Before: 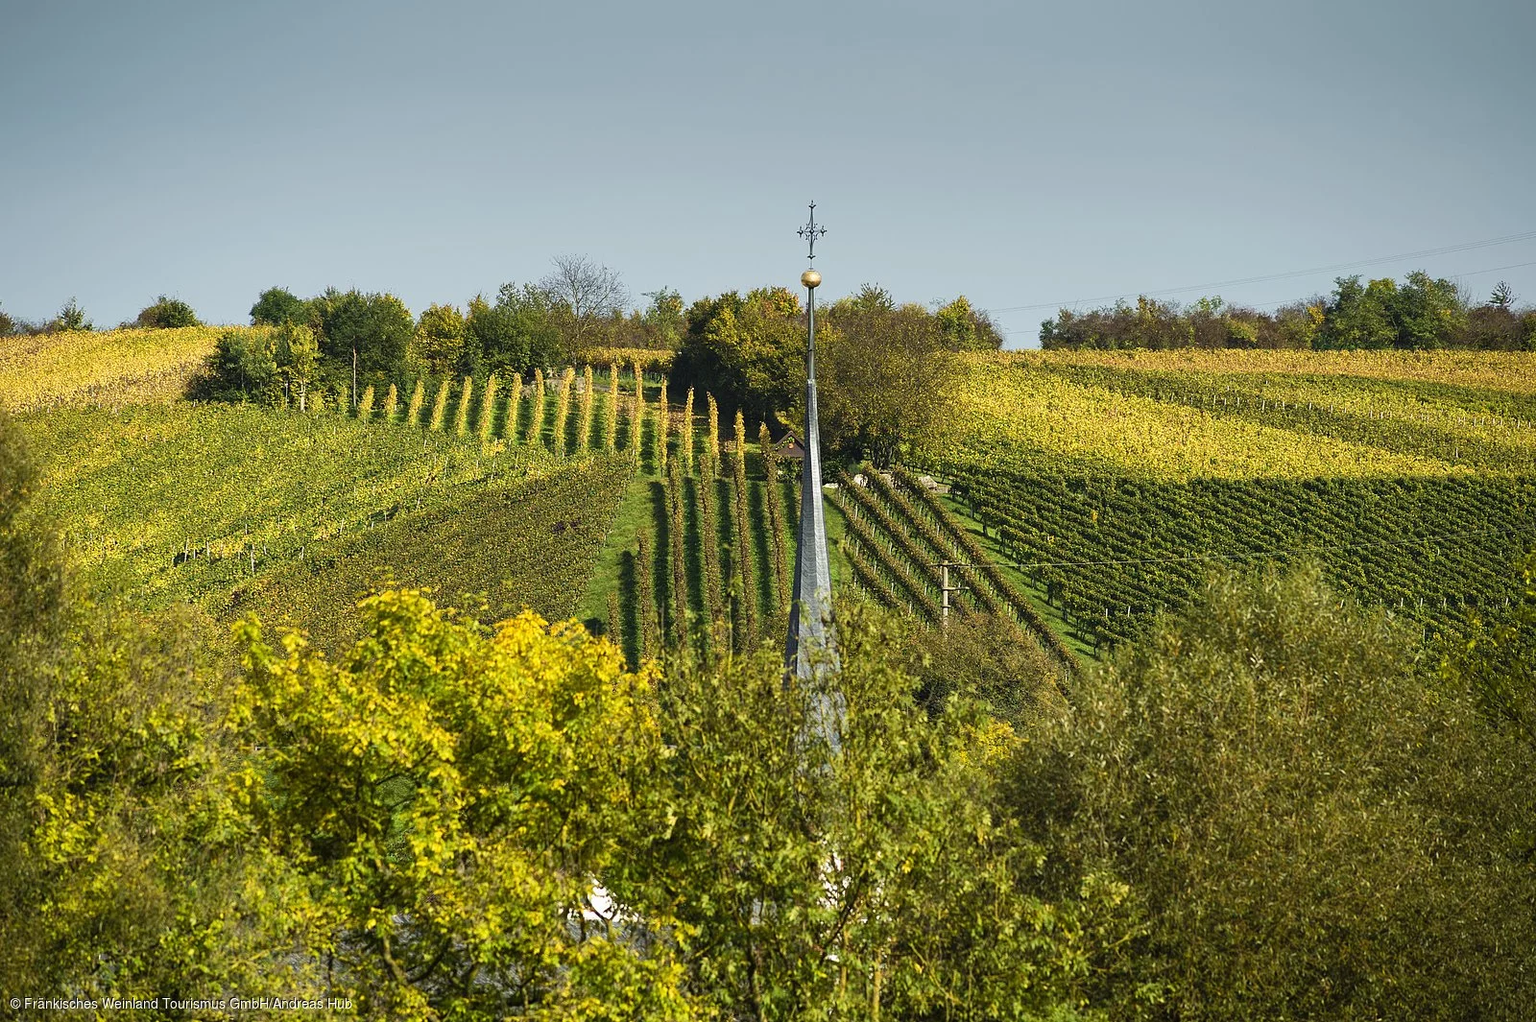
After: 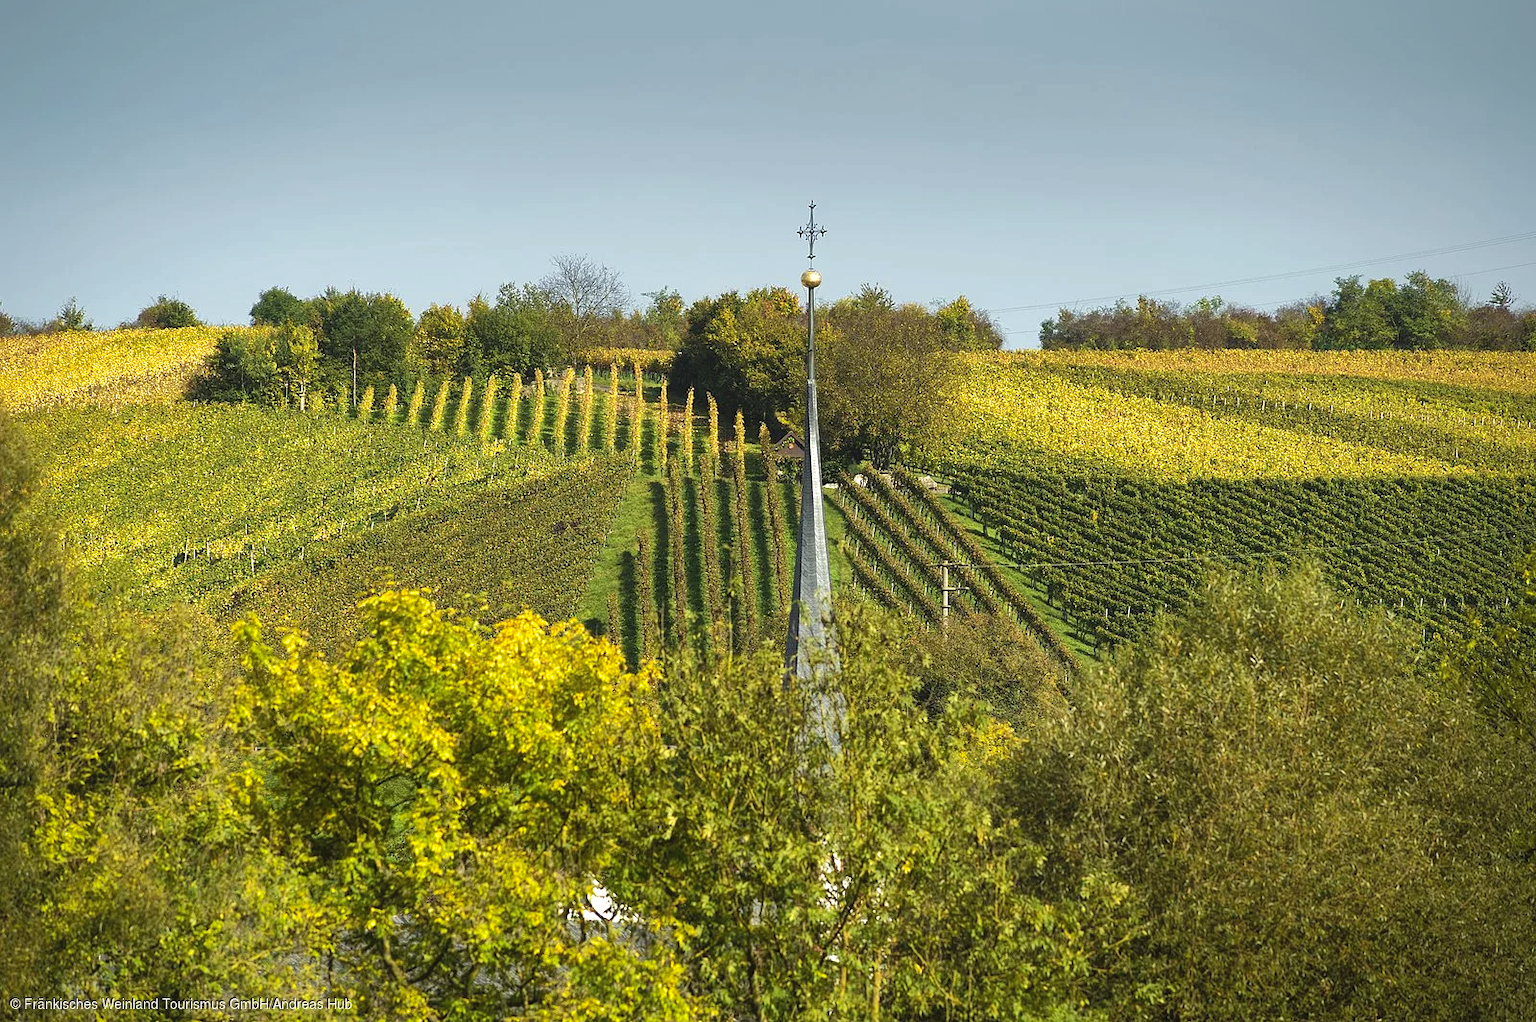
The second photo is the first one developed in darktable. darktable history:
contrast equalizer: y [[0.528, 0.548, 0.563, 0.562, 0.546, 0.526], [0.55 ×6], [0 ×6], [0 ×6], [0 ×6]], mix -0.317
tone equalizer: -8 EV -0.424 EV, -7 EV -0.371 EV, -6 EV -0.359 EV, -5 EV -0.225 EV, -3 EV 0.232 EV, -2 EV 0.361 EV, -1 EV 0.384 EV, +0 EV 0.446 EV
shadows and highlights: on, module defaults
